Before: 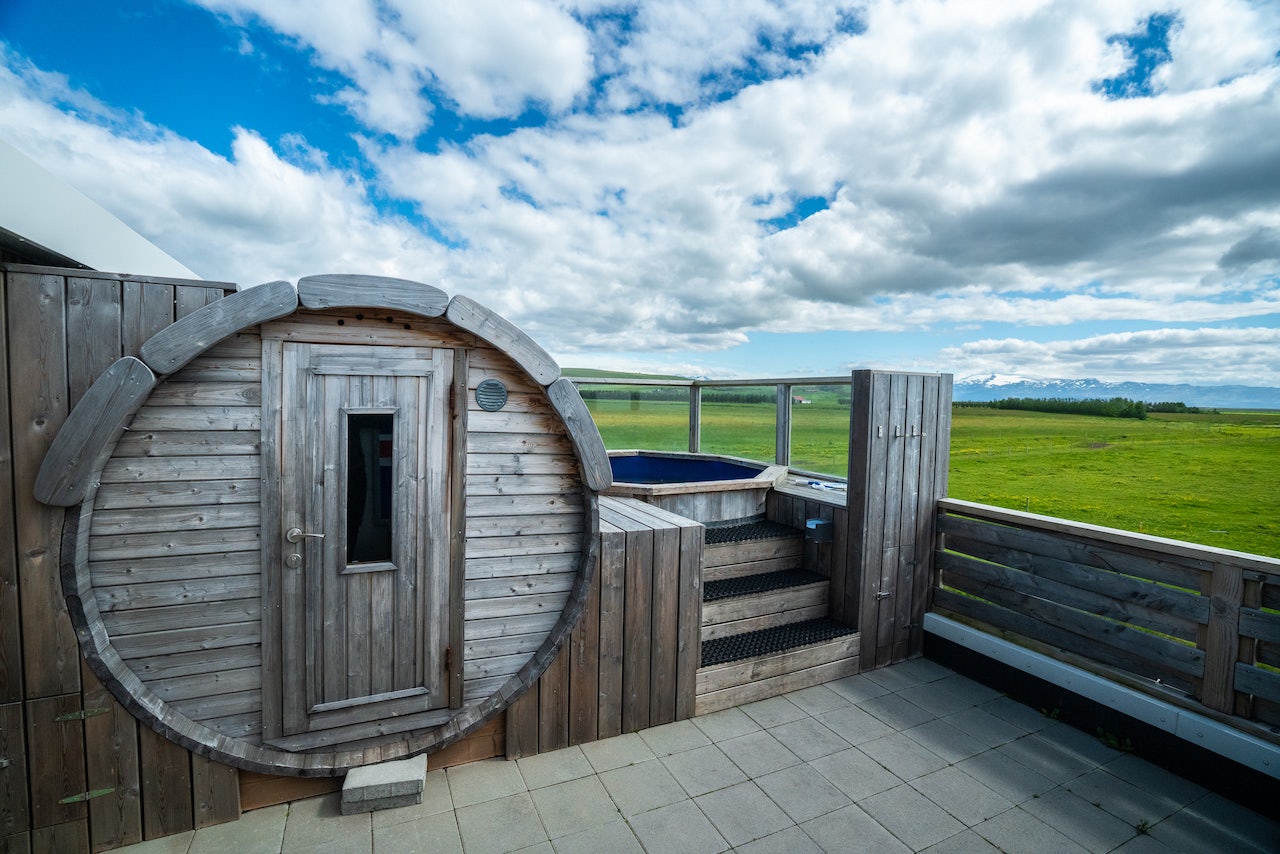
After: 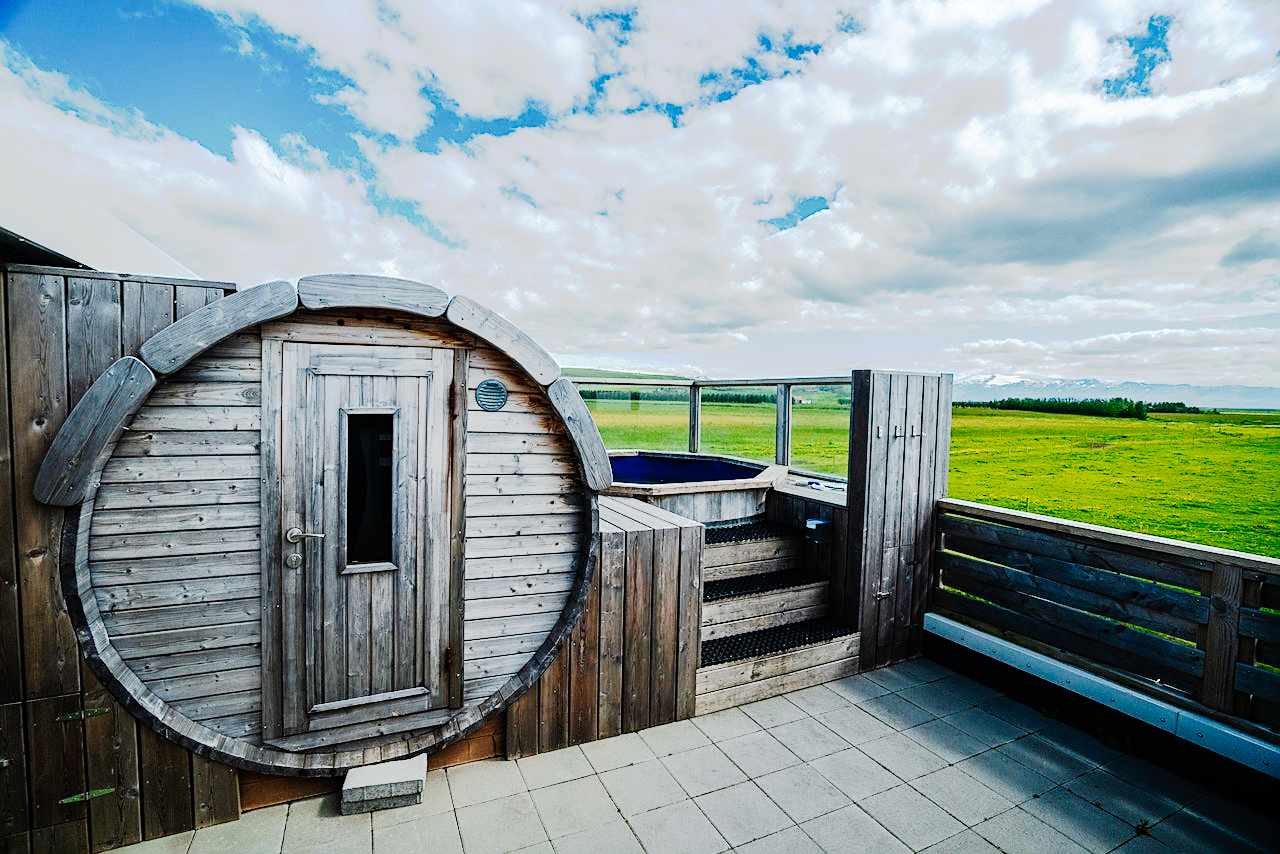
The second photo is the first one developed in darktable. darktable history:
tone curve: curves: ch0 [(0, 0) (0.003, 0.001) (0.011, 0.005) (0.025, 0.009) (0.044, 0.014) (0.069, 0.019) (0.1, 0.028) (0.136, 0.039) (0.177, 0.073) (0.224, 0.134) (0.277, 0.218) (0.335, 0.343) (0.399, 0.488) (0.468, 0.608) (0.543, 0.699) (0.623, 0.773) (0.709, 0.819) (0.801, 0.852) (0.898, 0.874) (1, 1)], preserve colors none
sharpen: on, module defaults
